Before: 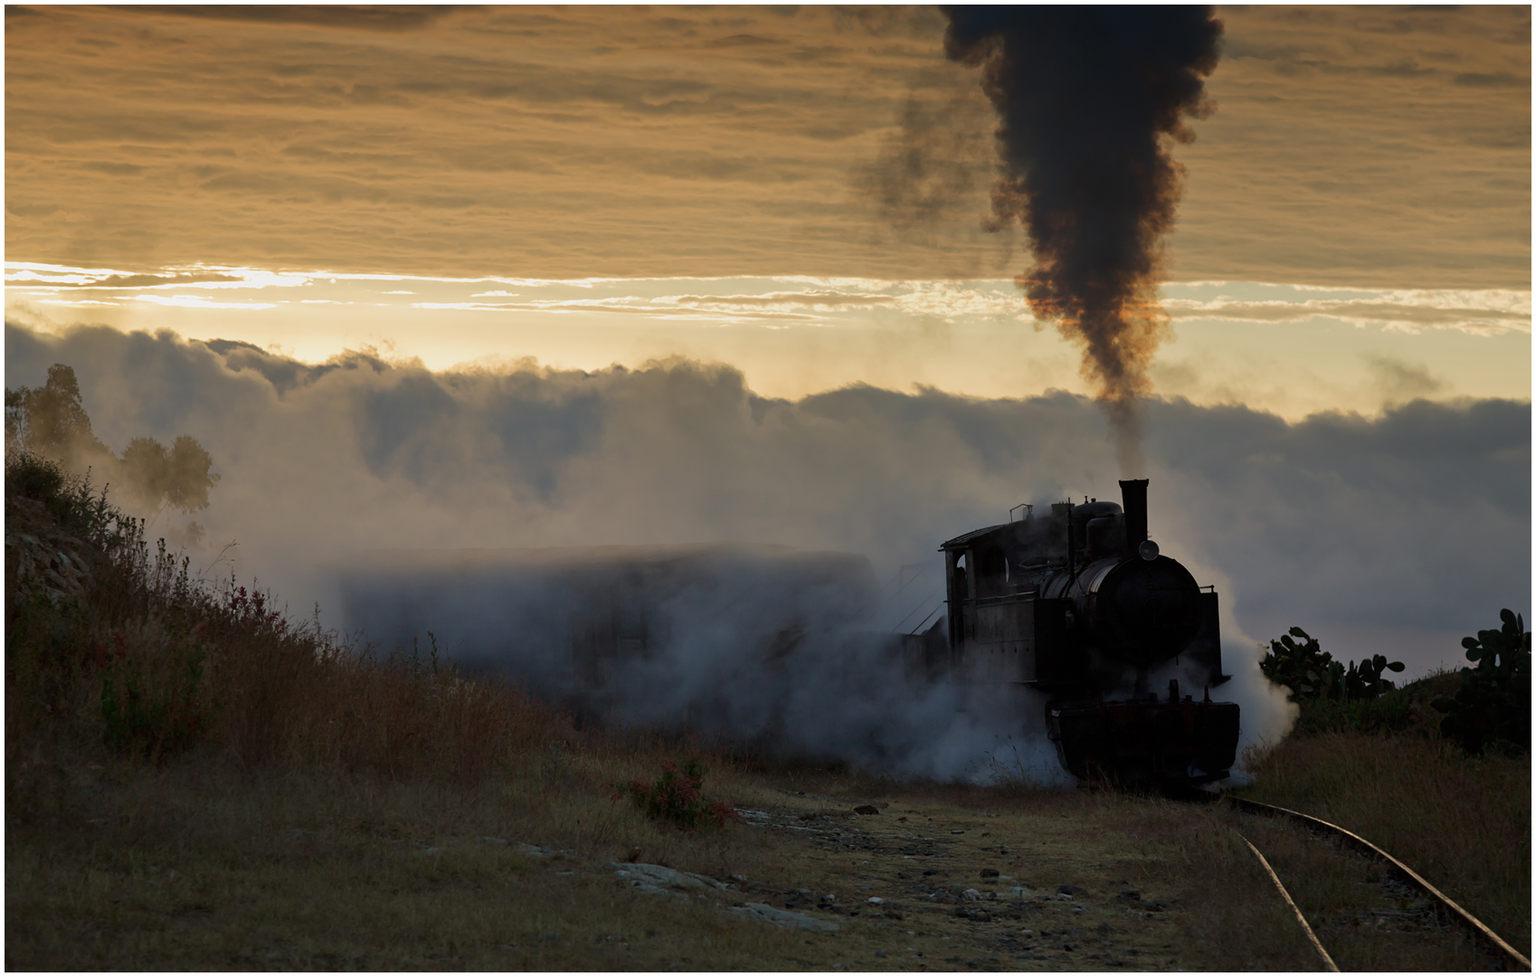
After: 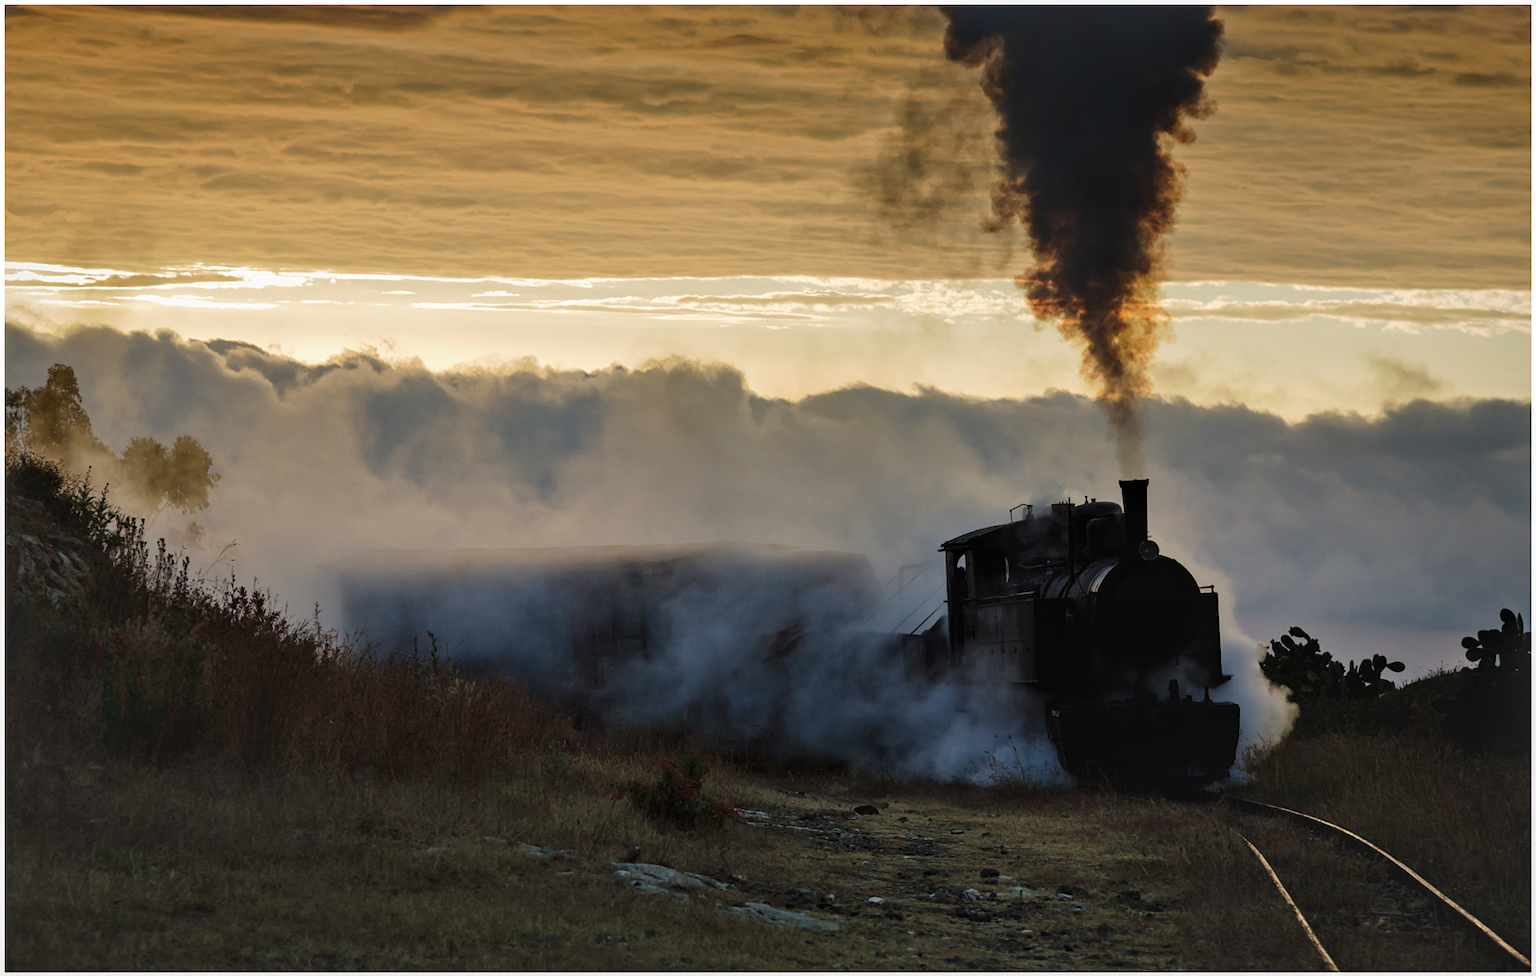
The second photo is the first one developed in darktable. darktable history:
tone curve: curves: ch0 [(0.003, 0) (0.066, 0.031) (0.163, 0.112) (0.264, 0.238) (0.395, 0.421) (0.517, 0.56) (0.684, 0.734) (0.791, 0.814) (1, 1)]; ch1 [(0, 0) (0.164, 0.115) (0.337, 0.332) (0.39, 0.398) (0.464, 0.461) (0.501, 0.5) (0.507, 0.5) (0.534, 0.532) (0.577, 0.59) (0.652, 0.681) (0.733, 0.749) (0.811, 0.796) (1, 1)]; ch2 [(0, 0) (0.337, 0.382) (0.464, 0.476) (0.501, 0.502) (0.527, 0.54) (0.551, 0.565) (0.6, 0.59) (0.687, 0.675) (1, 1)], preserve colors none
local contrast: detail 130%
